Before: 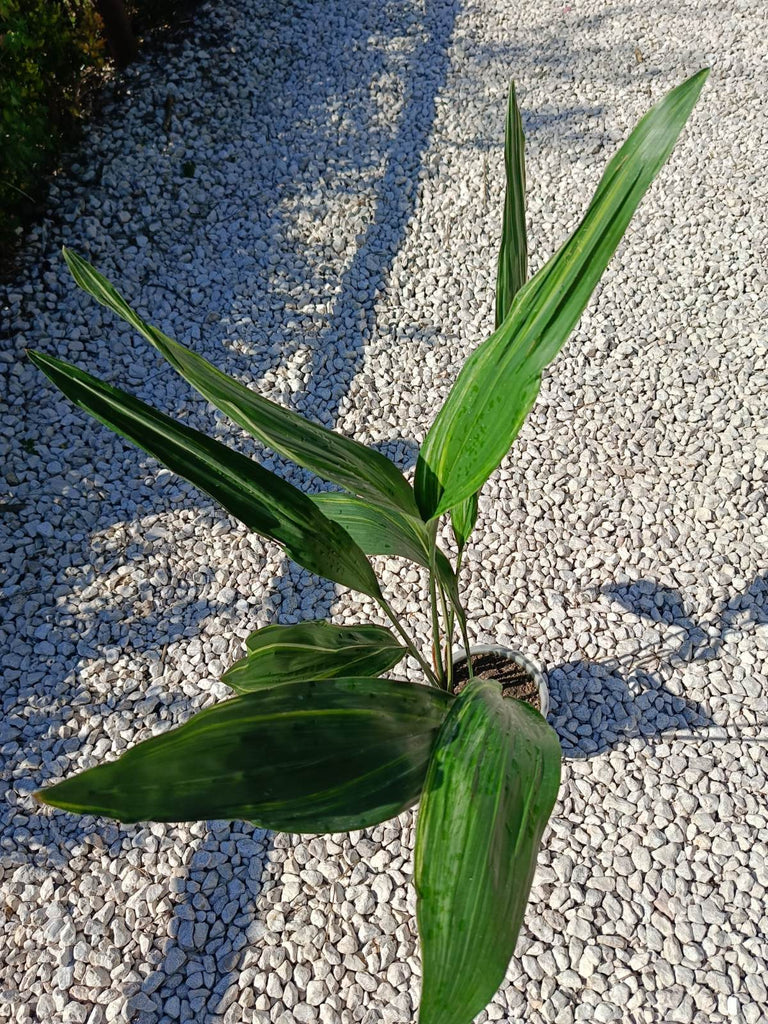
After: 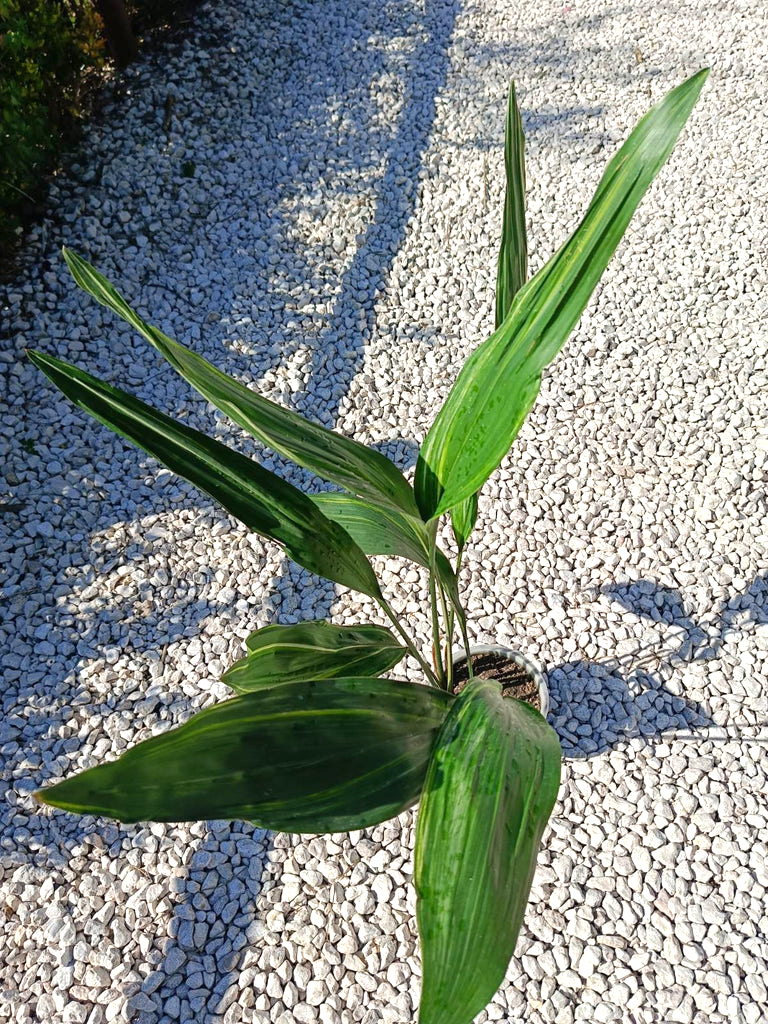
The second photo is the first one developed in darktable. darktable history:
exposure: exposure 0.498 EV, compensate exposure bias true, compensate highlight preservation false
